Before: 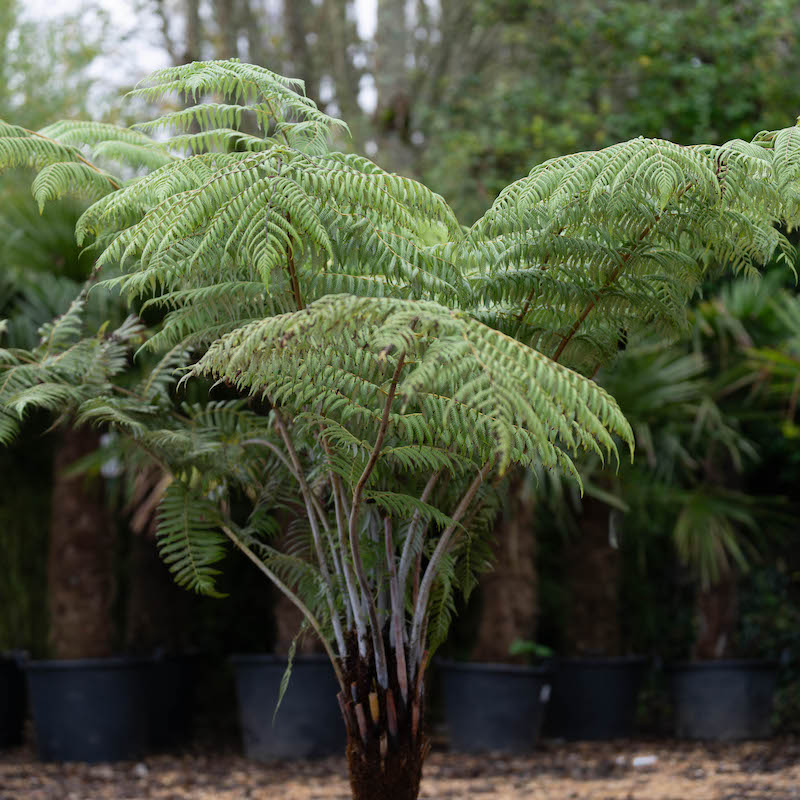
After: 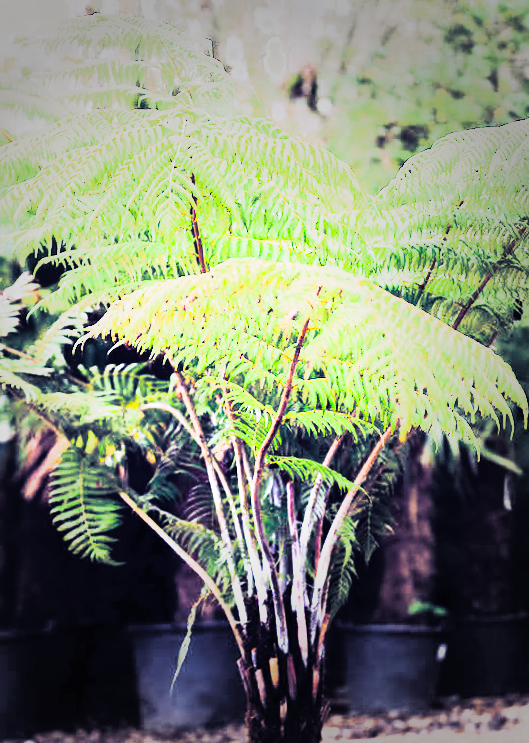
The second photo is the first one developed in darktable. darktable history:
contrast brightness saturation: contrast 1, brightness 1, saturation 1
split-toning: shadows › hue 242.67°, shadows › saturation 0.733, highlights › hue 45.33°, highlights › saturation 0.667, balance -53.304, compress 21.15%
vignetting: fall-off start 33.76%, fall-off radius 64.94%, brightness -0.575, center (-0.12, -0.002), width/height ratio 0.959
crop and rotate: left 15.446%, right 17.836%
filmic rgb: middle gray luminance 9.23%, black relative exposure -10.55 EV, white relative exposure 3.45 EV, threshold 6 EV, target black luminance 0%, hardness 5.98, latitude 59.69%, contrast 1.087, highlights saturation mix 5%, shadows ↔ highlights balance 29.23%, add noise in highlights 0, preserve chrominance no, color science v3 (2019), use custom middle-gray values true, iterations of high-quality reconstruction 0, contrast in highlights soft, enable highlight reconstruction true
rotate and perspective: rotation 0.679°, lens shift (horizontal) 0.136, crop left 0.009, crop right 0.991, crop top 0.078, crop bottom 0.95
tone curve: curves: ch0 [(0, 0.026) (0.155, 0.133) (0.272, 0.34) (0.434, 0.625) (0.676, 0.871) (0.994, 0.955)], color space Lab, linked channels, preserve colors none
white balance: red 1.042, blue 1.17
